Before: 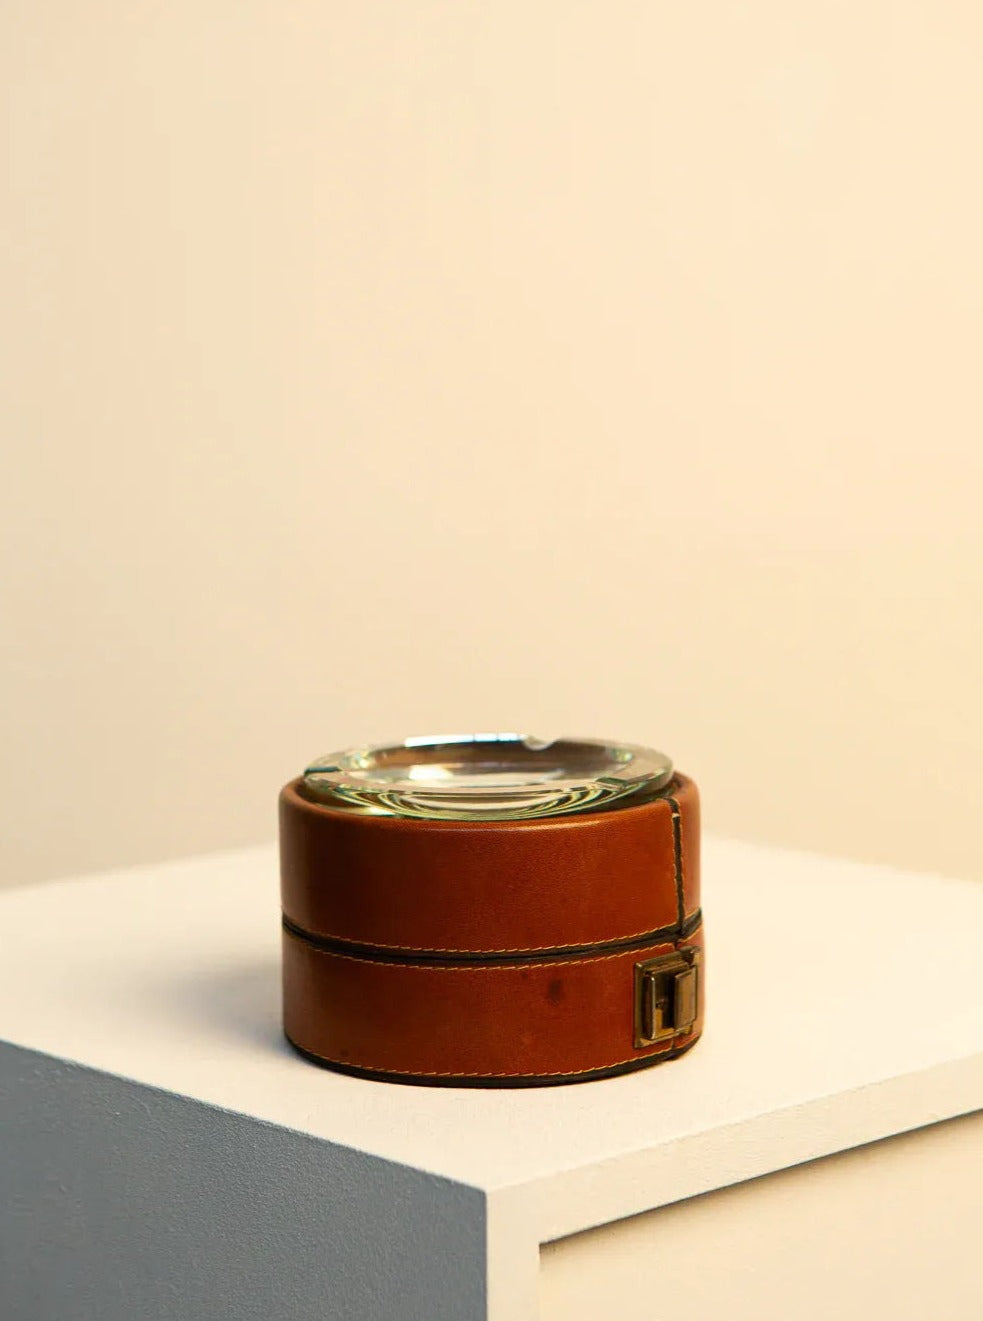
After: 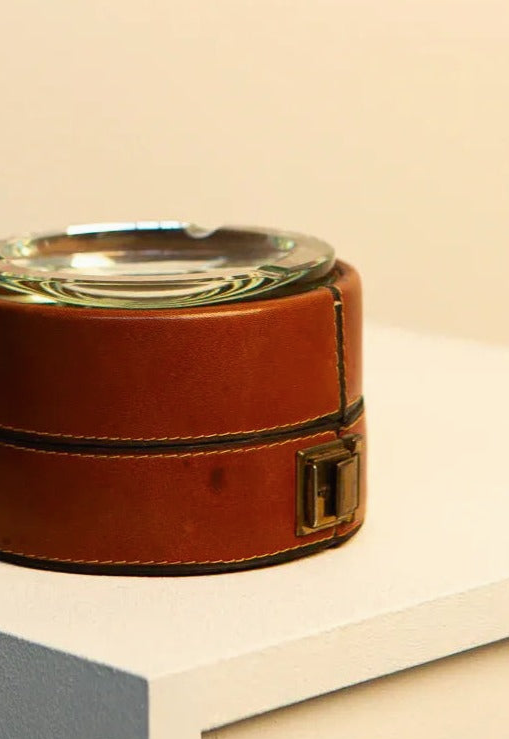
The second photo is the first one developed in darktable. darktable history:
crop: left 34.479%, top 38.822%, right 13.718%, bottom 5.172%
color balance rgb: perceptual saturation grading › global saturation -3%
contrast brightness saturation: contrast -0.02, brightness -0.01, saturation 0.03
